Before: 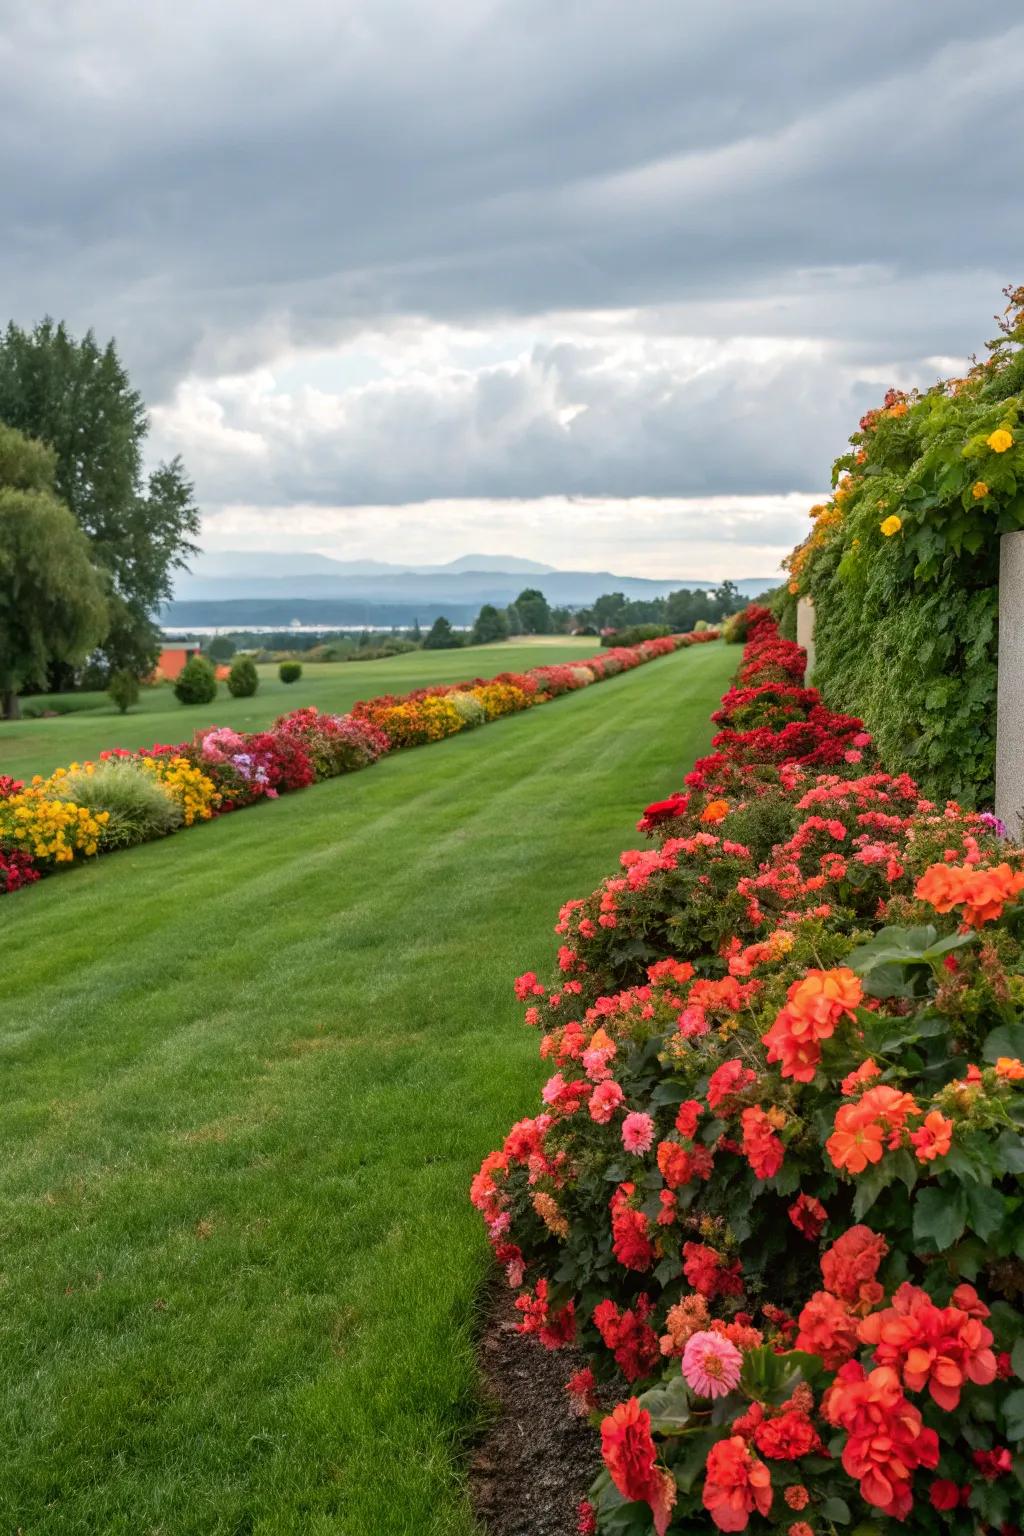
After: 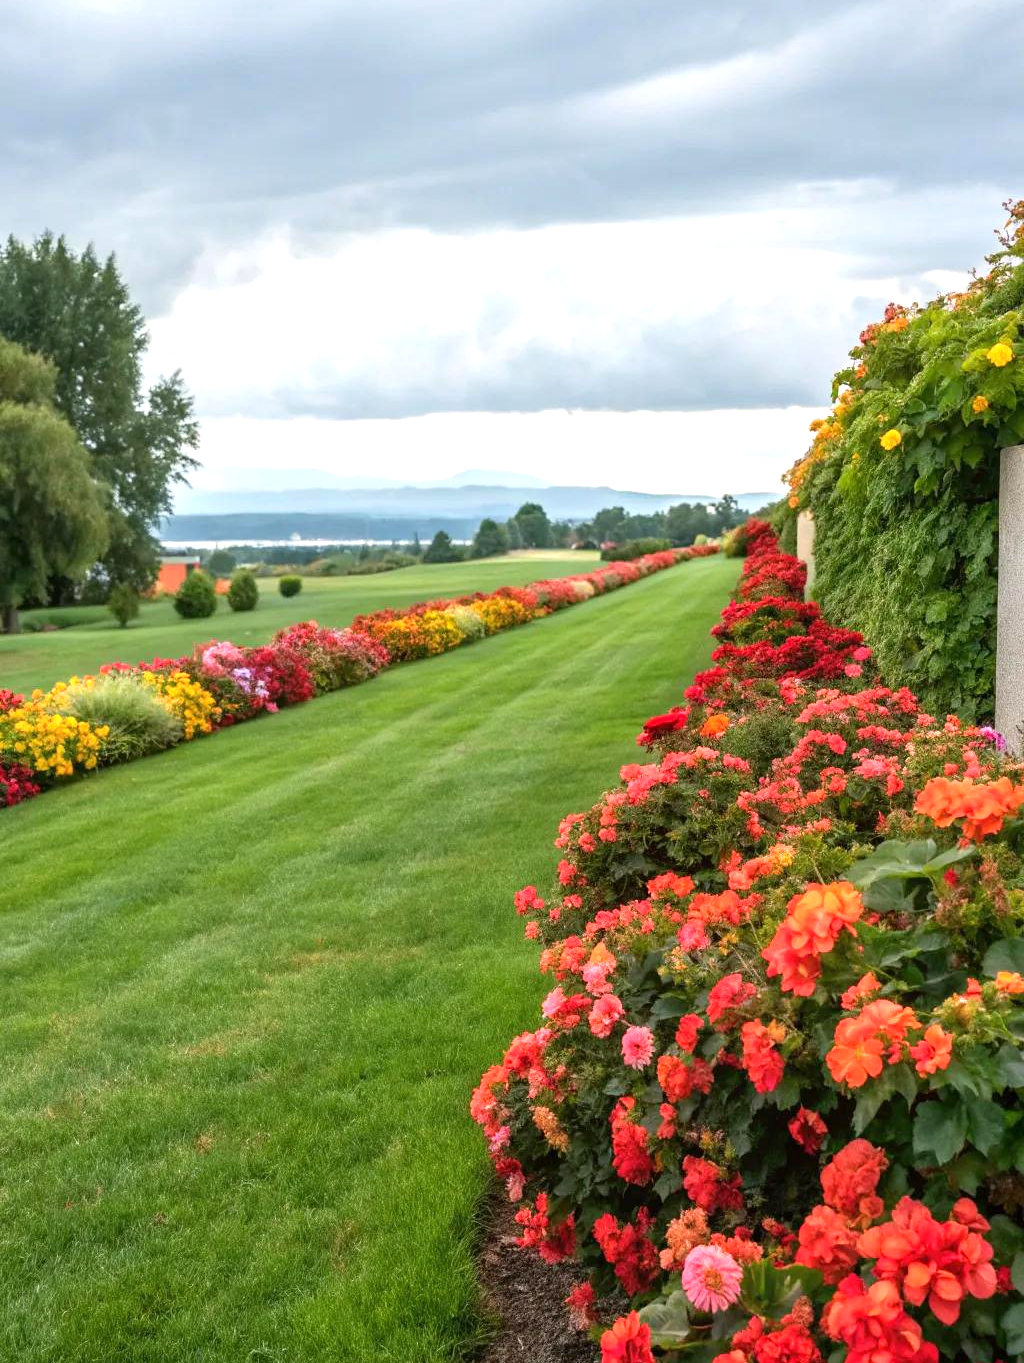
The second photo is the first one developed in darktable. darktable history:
exposure: exposure 0.64 EV, compensate highlight preservation false
crop and rotate: top 5.609%, bottom 5.609%
